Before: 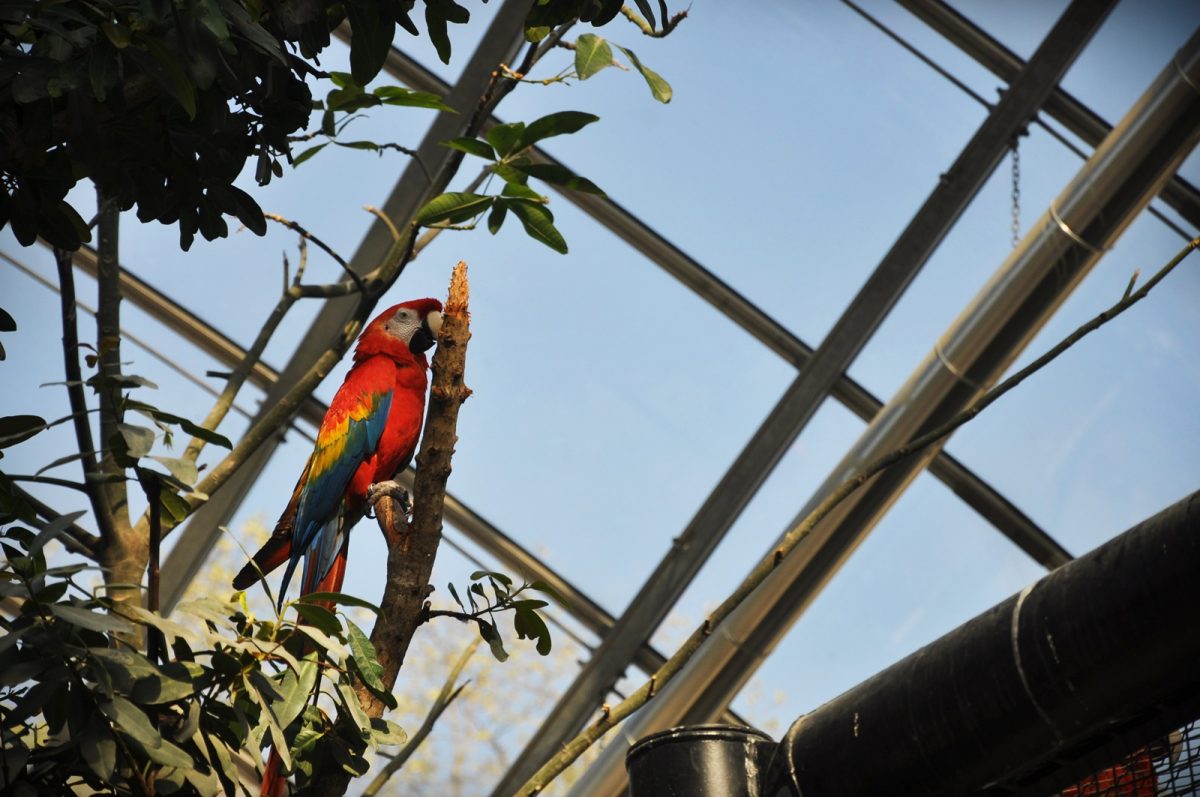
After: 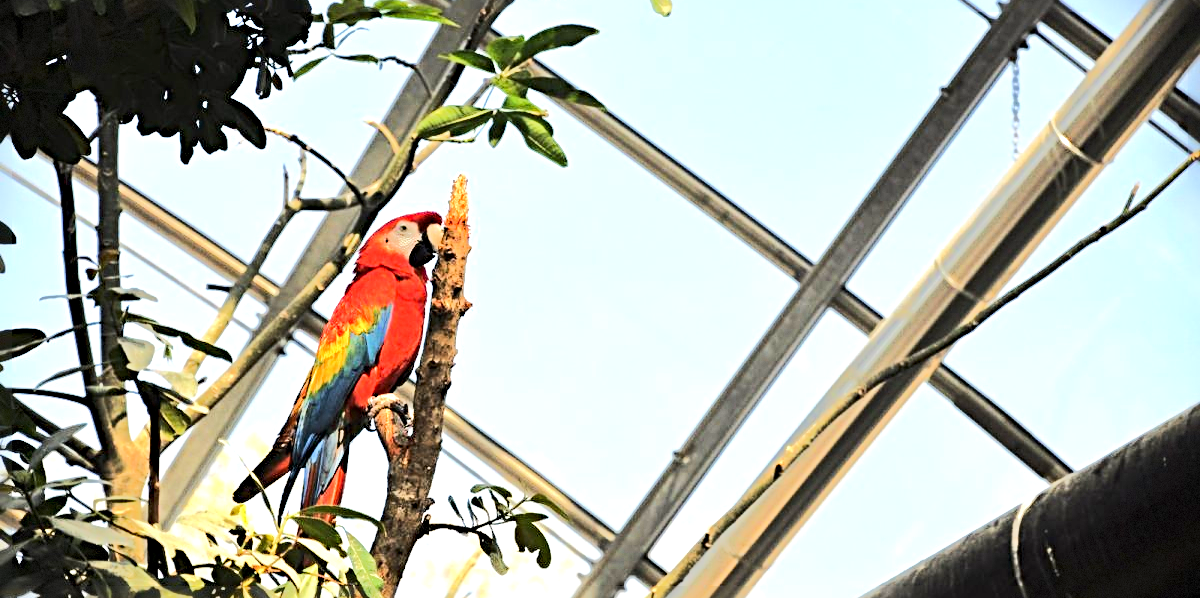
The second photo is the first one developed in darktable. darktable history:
crop: top 11.033%, bottom 13.914%
exposure: exposure 1 EV, compensate highlight preservation false
vignetting: fall-off start 99.82%, brightness -0.4, saturation -0.298, width/height ratio 1.323, dithering 8-bit output
base curve: curves: ch0 [(0, 0) (0.204, 0.334) (0.55, 0.733) (1, 1)]
tone equalizer: -8 EV -0.495 EV, -7 EV -0.349 EV, -6 EV -0.064 EV, -5 EV 0.418 EV, -4 EV 0.971 EV, -3 EV 0.774 EV, -2 EV -0.011 EV, -1 EV 0.136 EV, +0 EV -0.028 EV, edges refinement/feathering 500, mask exposure compensation -1.57 EV, preserve details no
sharpen: radius 4.912
